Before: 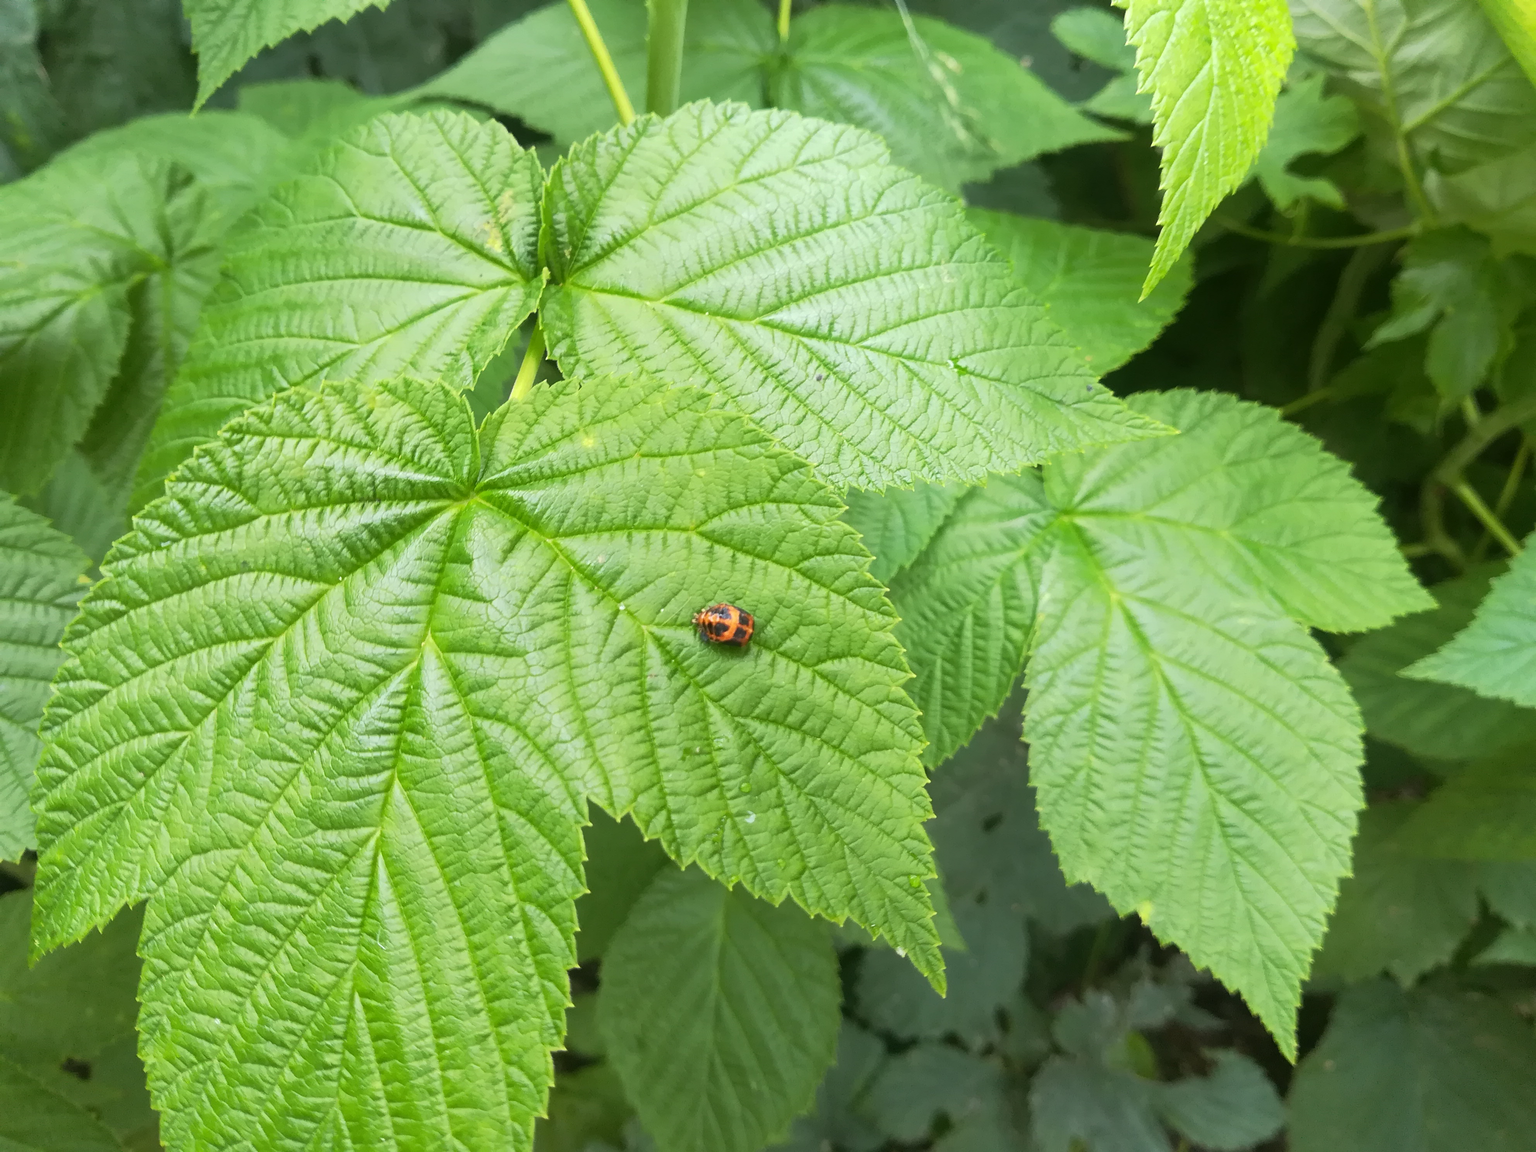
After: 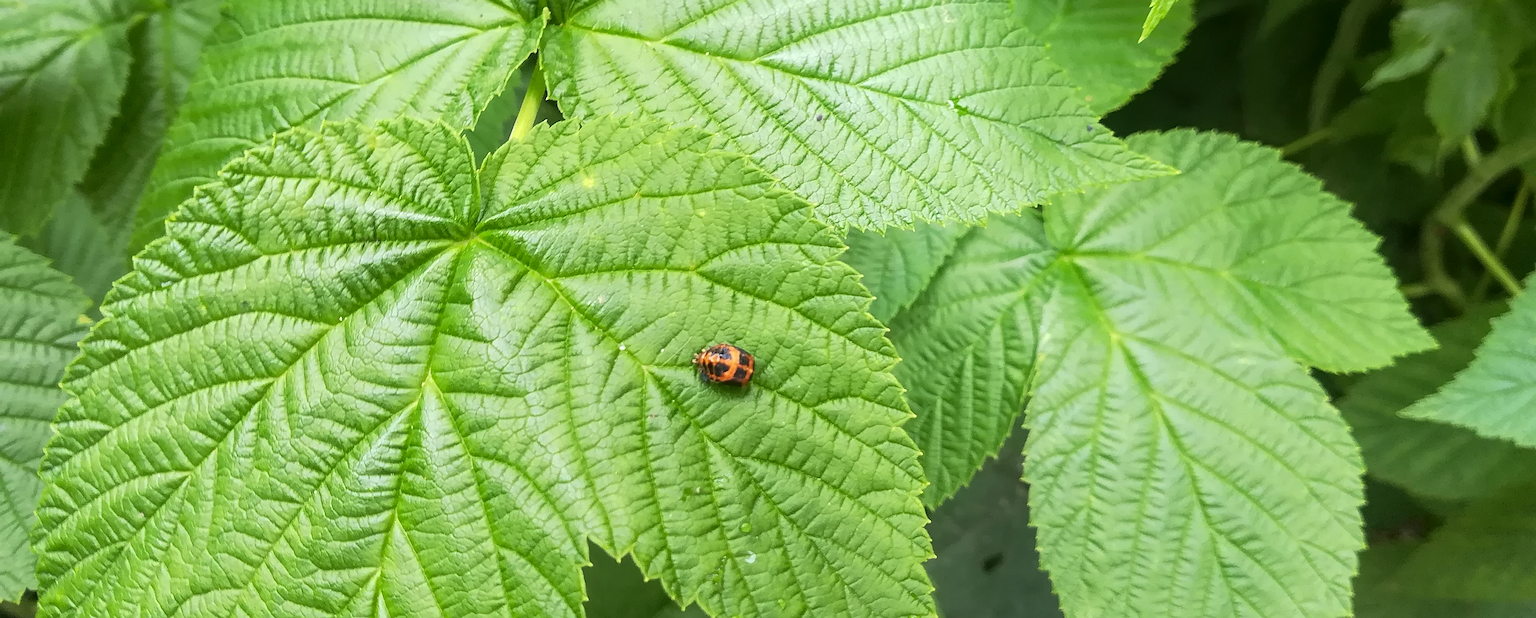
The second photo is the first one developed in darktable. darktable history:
crop and rotate: top 22.604%, bottom 23.725%
local contrast: on, module defaults
sharpen: on, module defaults
